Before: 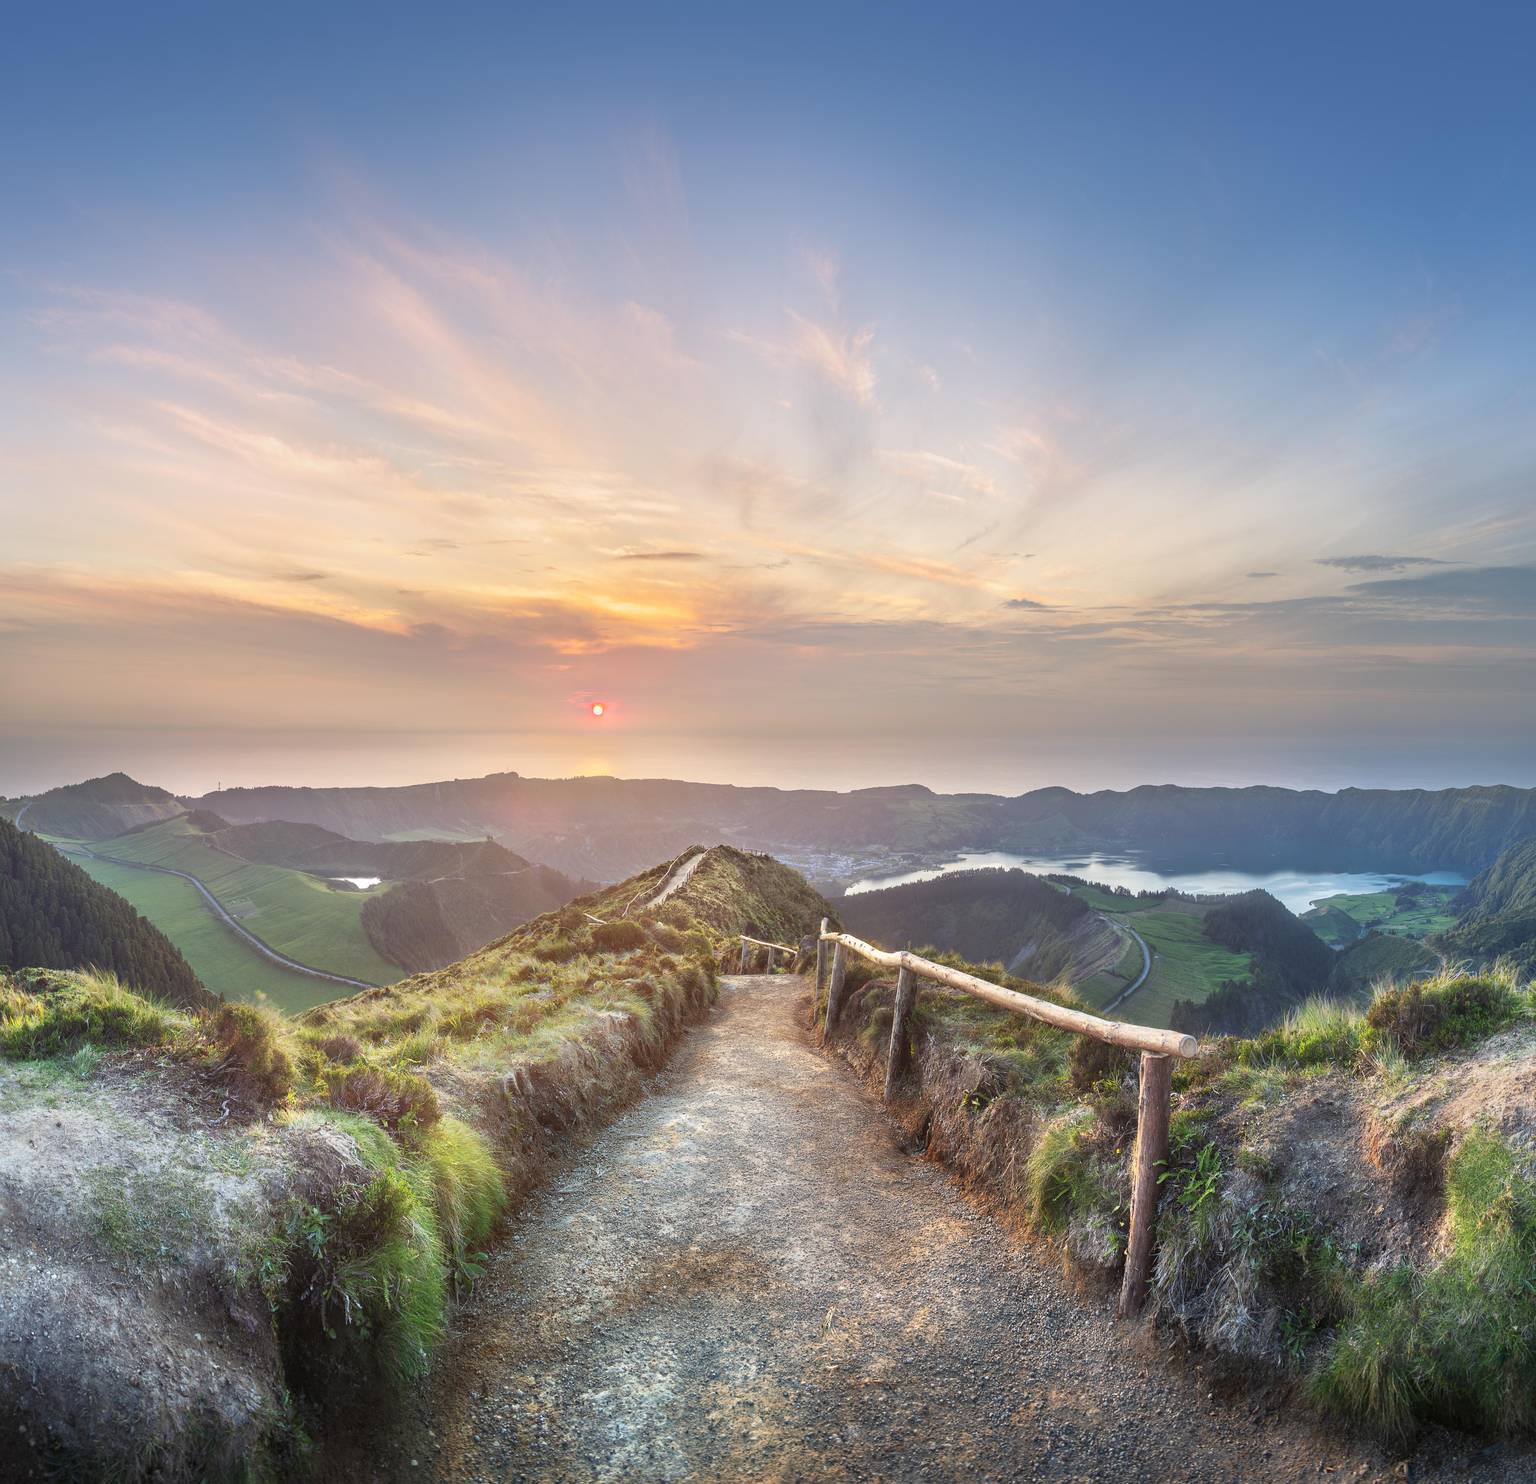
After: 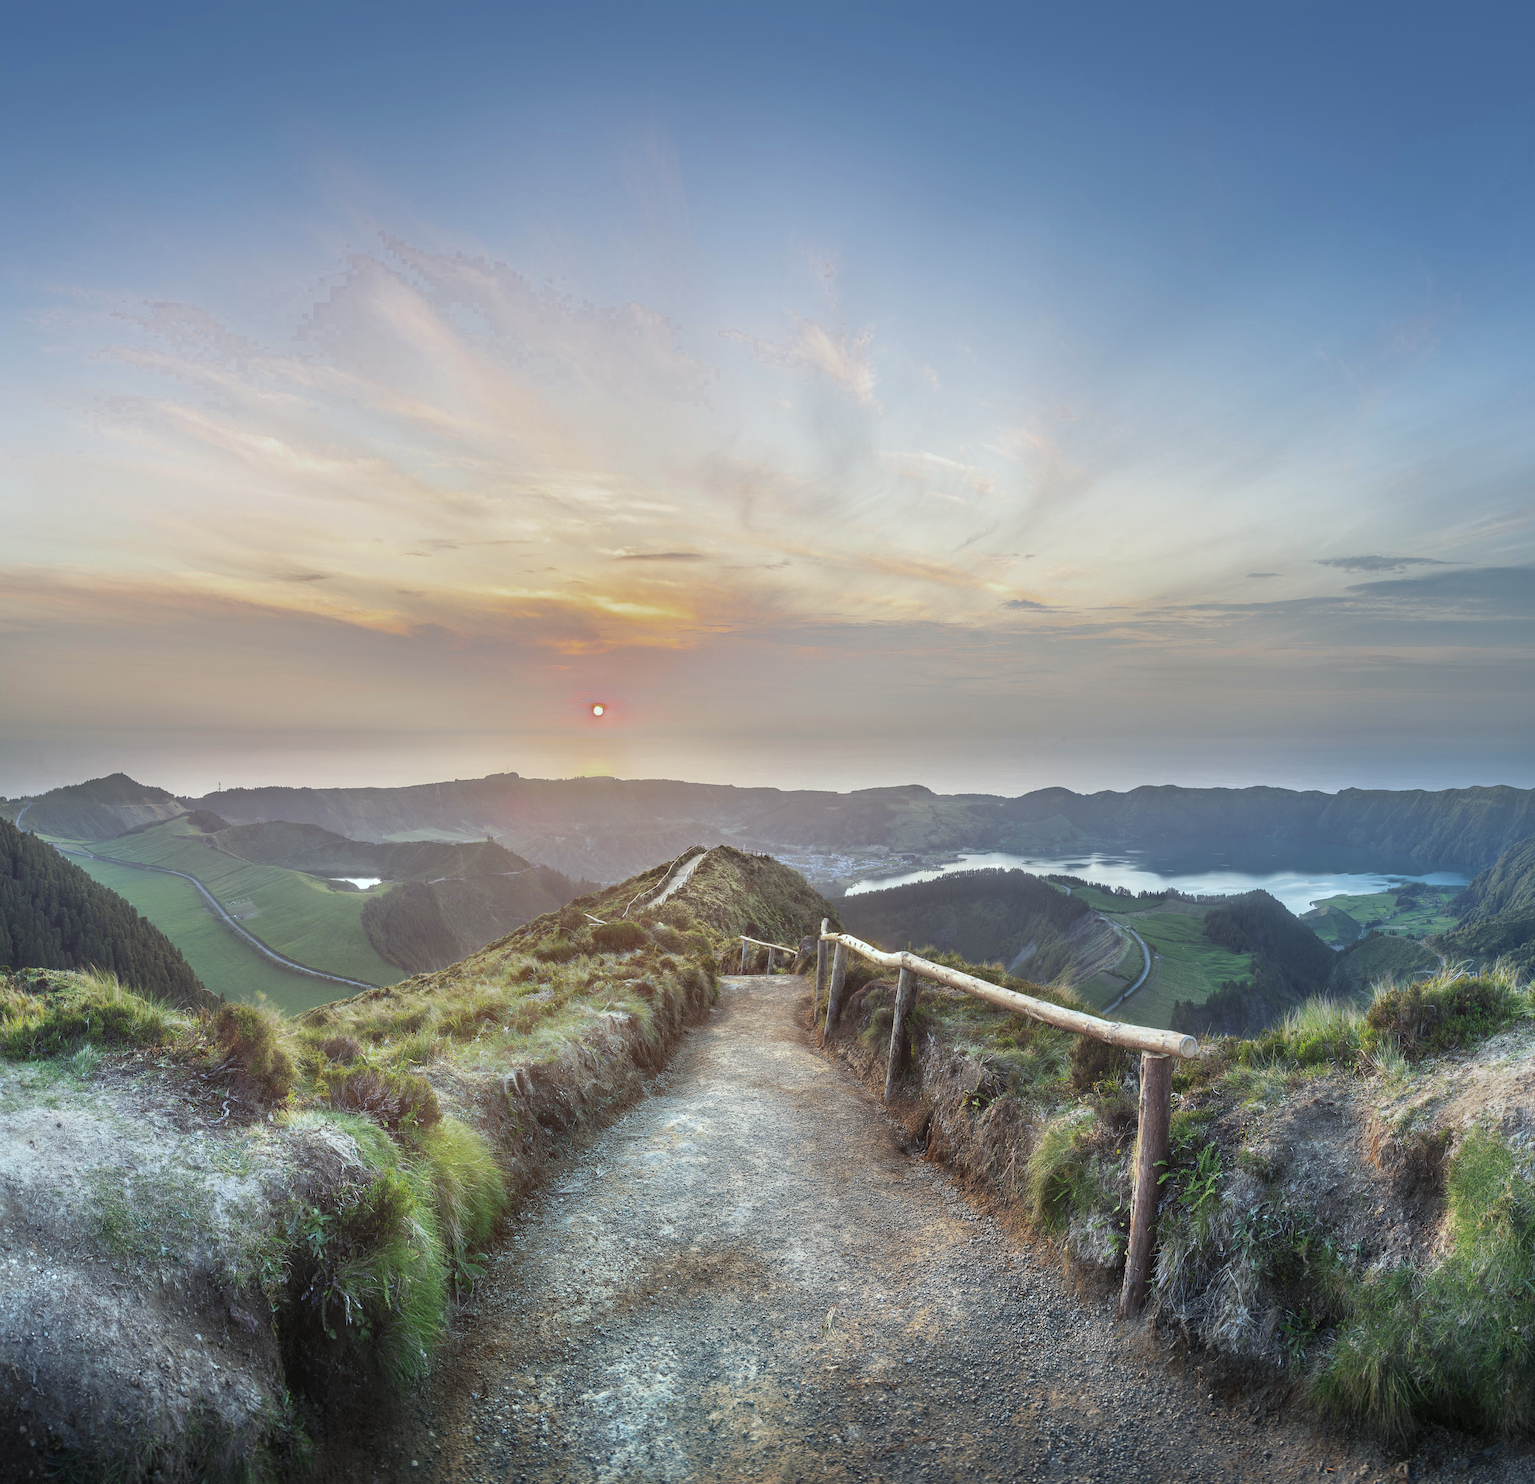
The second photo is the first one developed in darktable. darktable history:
white balance: red 0.978, blue 0.999
color calibration: output R [1.003, 0.027, -0.041, 0], output G [-0.018, 1.043, -0.038, 0], output B [0.071, -0.086, 1.017, 0], illuminant as shot in camera, x 0.359, y 0.362, temperature 4570.54 K
color correction: saturation 0.8
contrast brightness saturation: saturation -0.04
color zones: curves: ch0 [(0.27, 0.396) (0.563, 0.504) (0.75, 0.5) (0.787, 0.307)]
